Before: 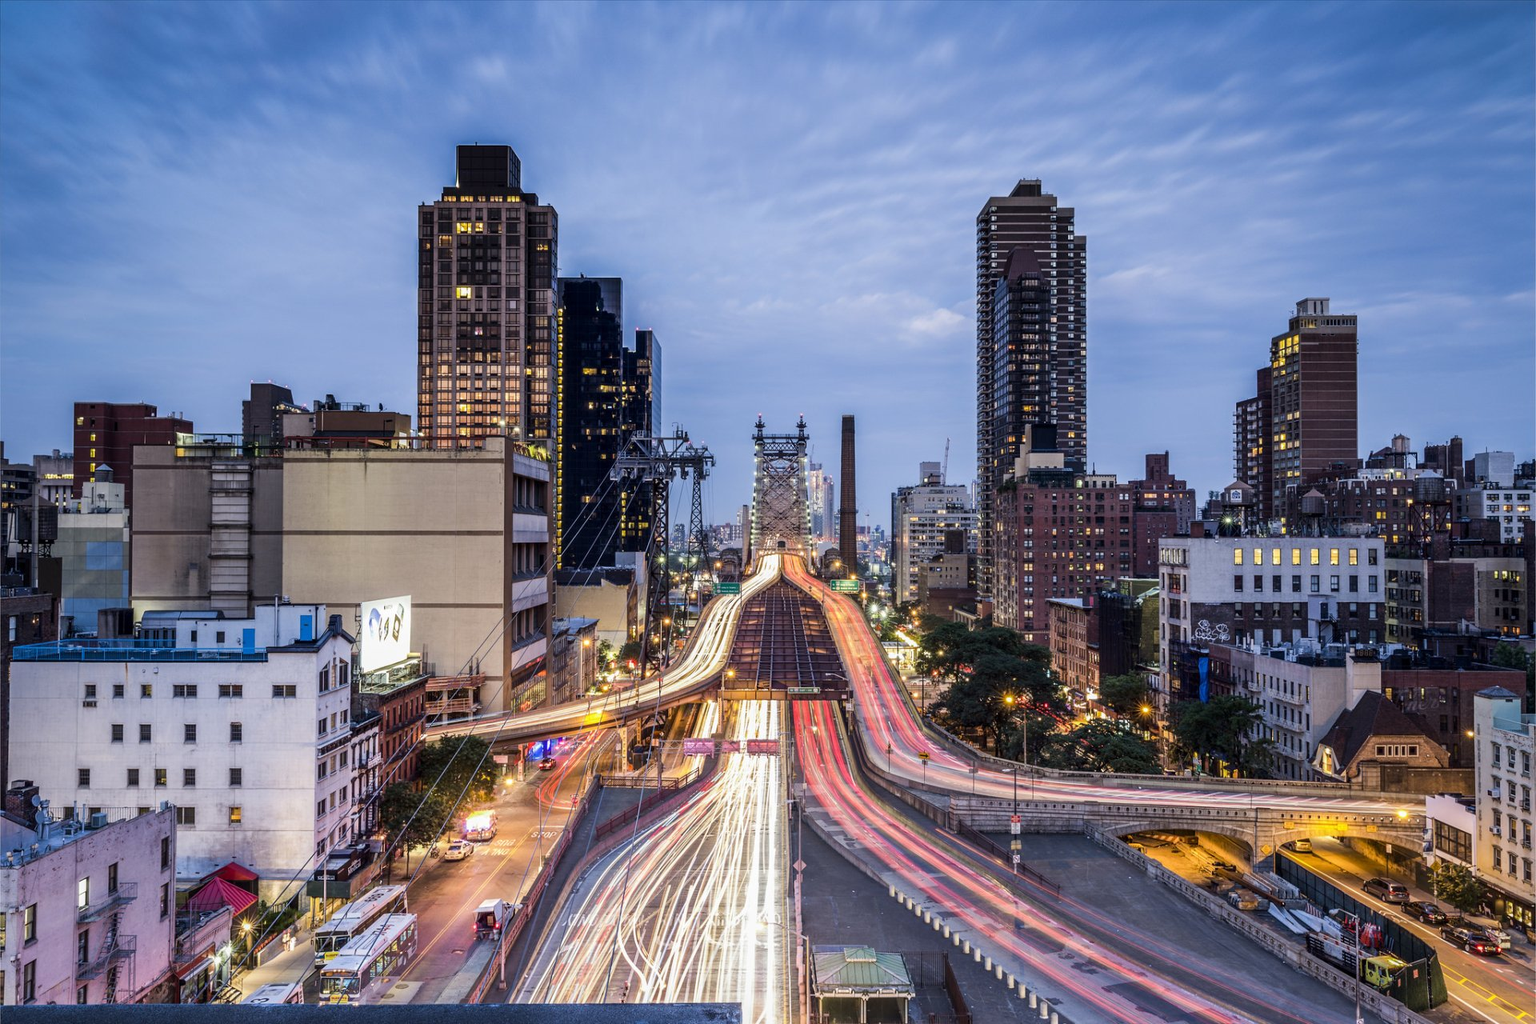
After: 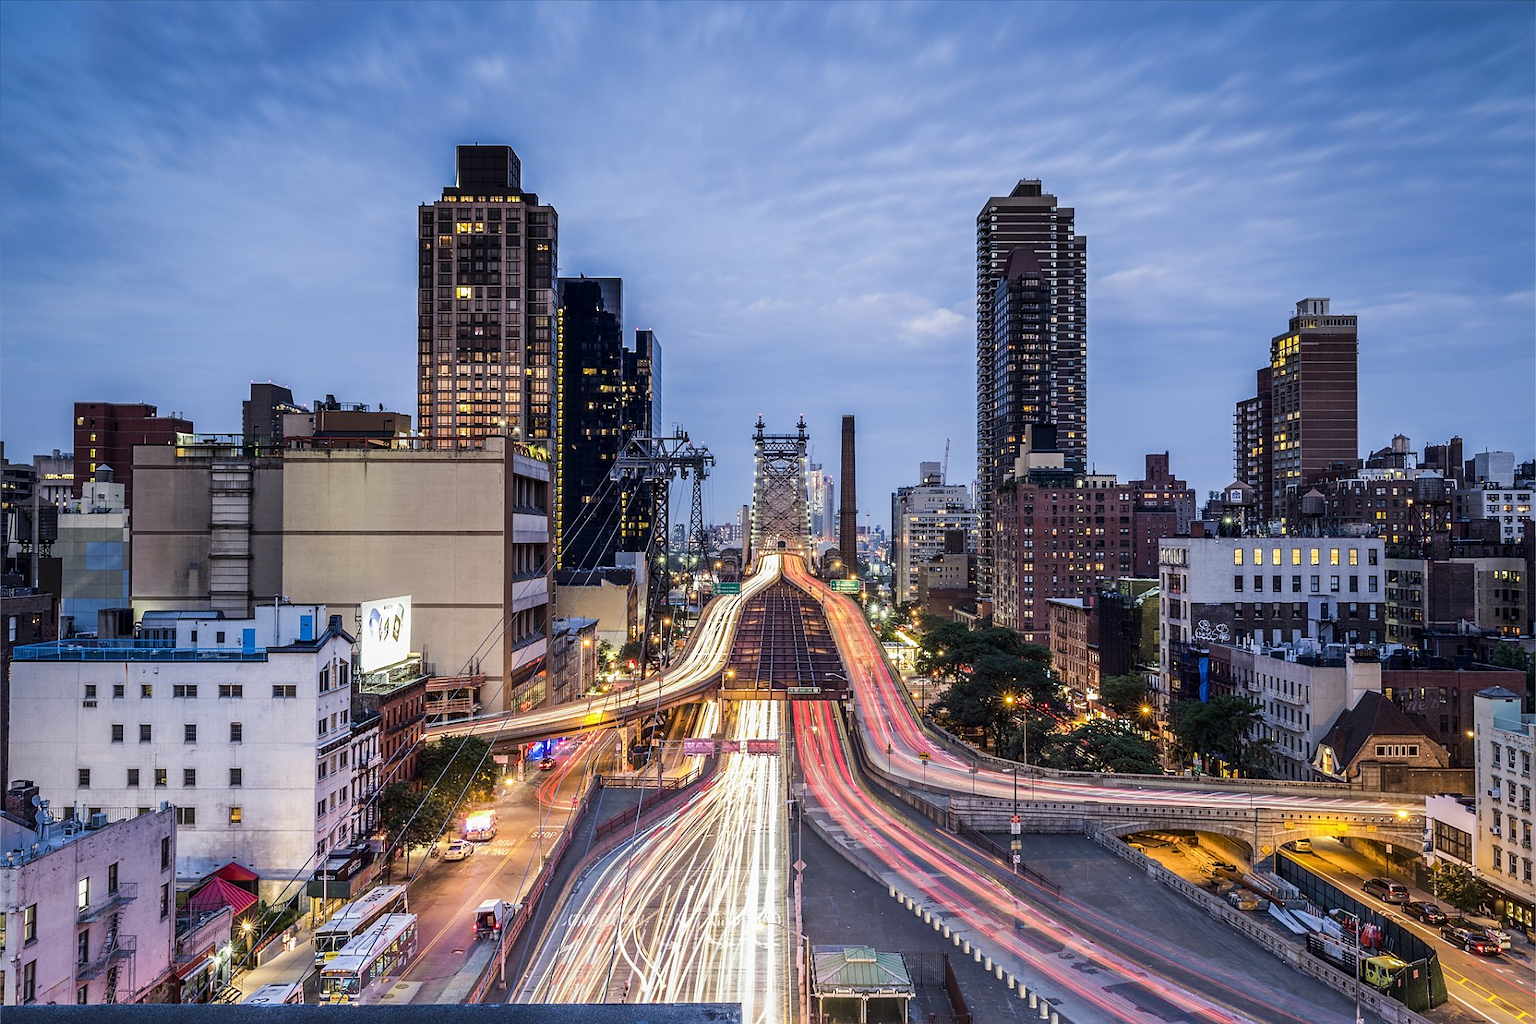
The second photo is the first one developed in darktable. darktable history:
sharpen: radius 0.975, amount 0.605
